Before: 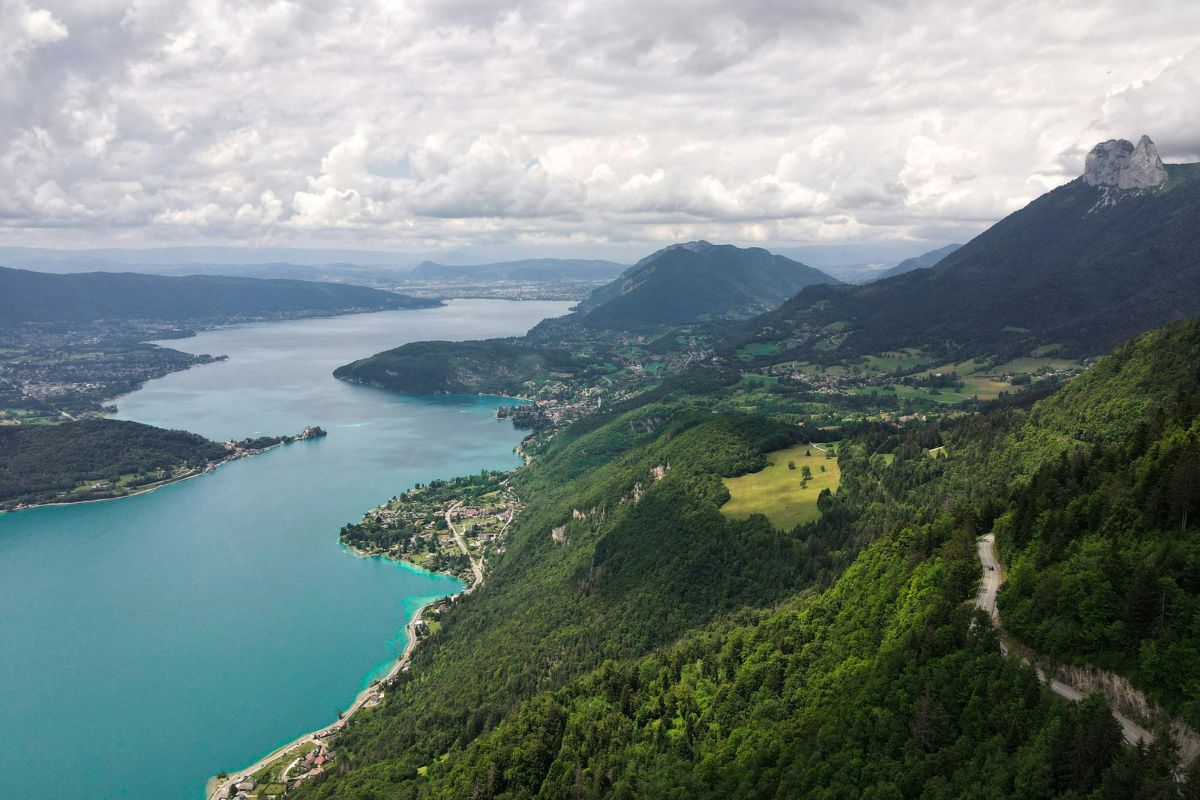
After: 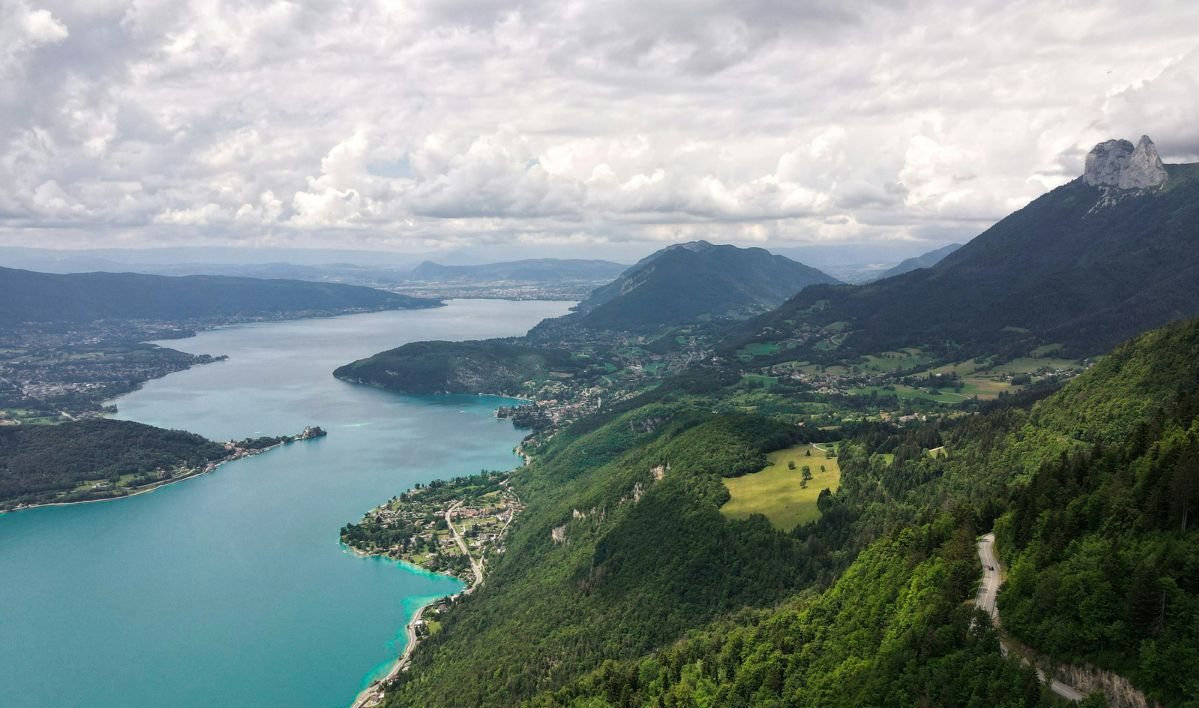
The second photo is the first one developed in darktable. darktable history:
white balance: emerald 1
crop and rotate: top 0%, bottom 11.49%
